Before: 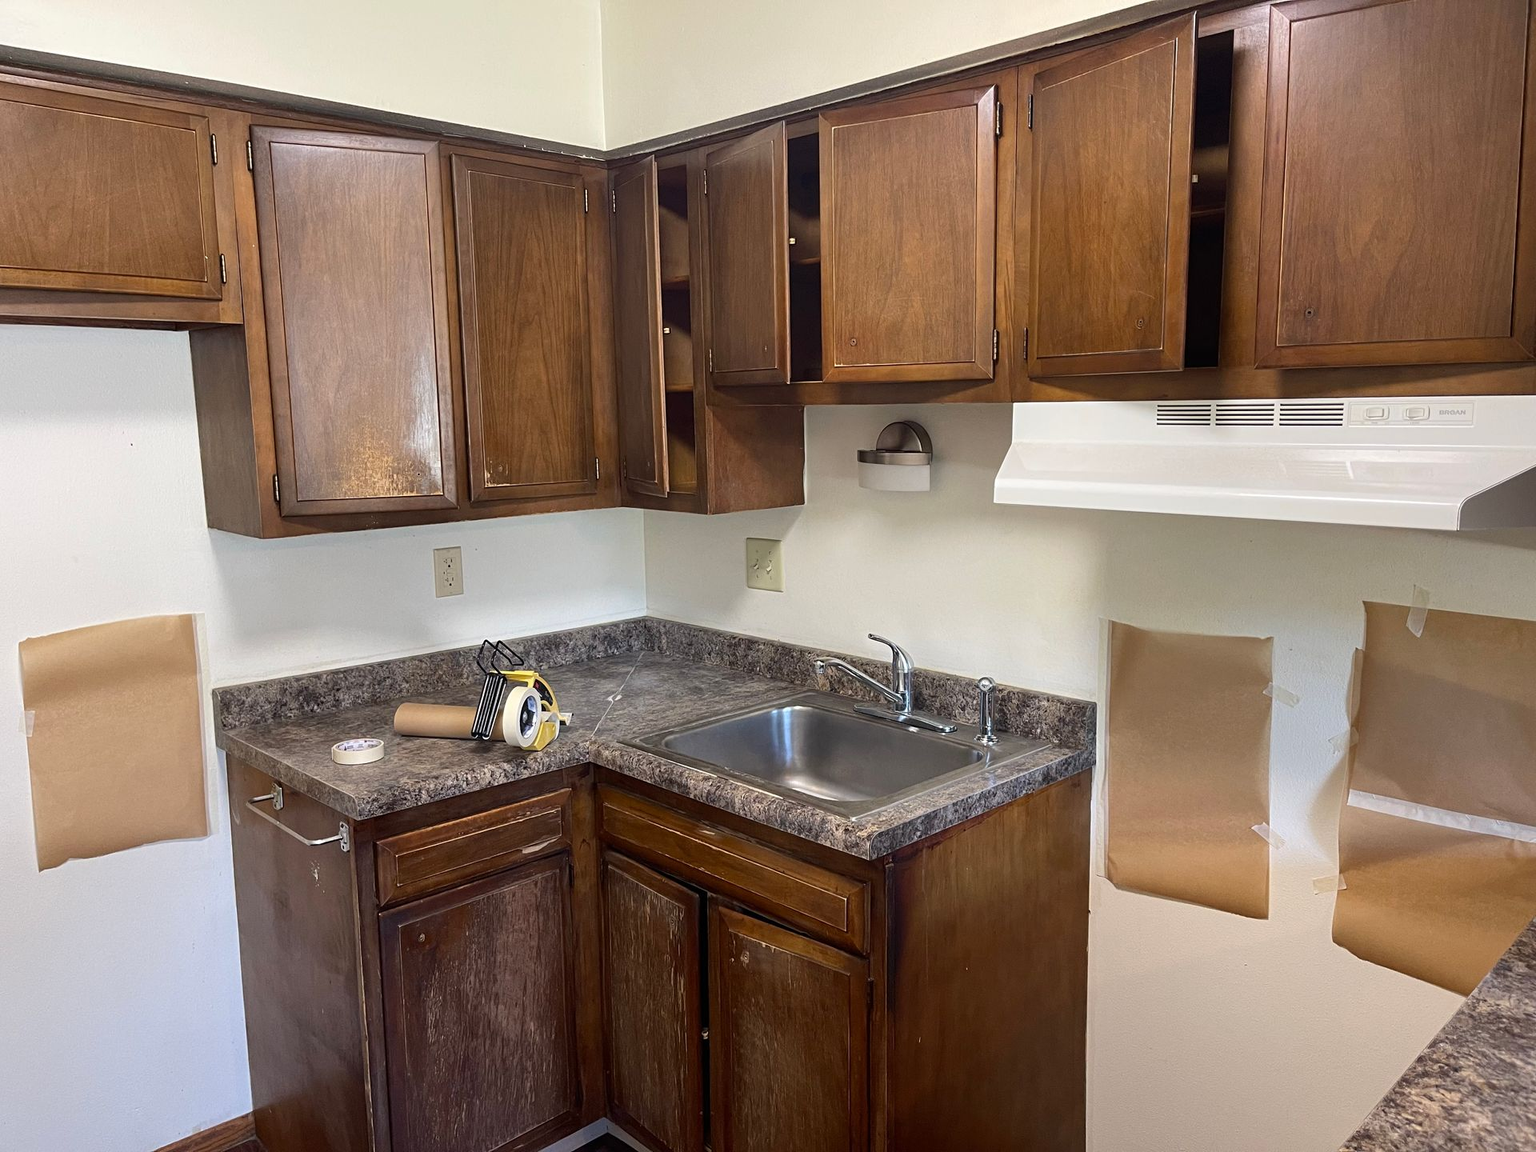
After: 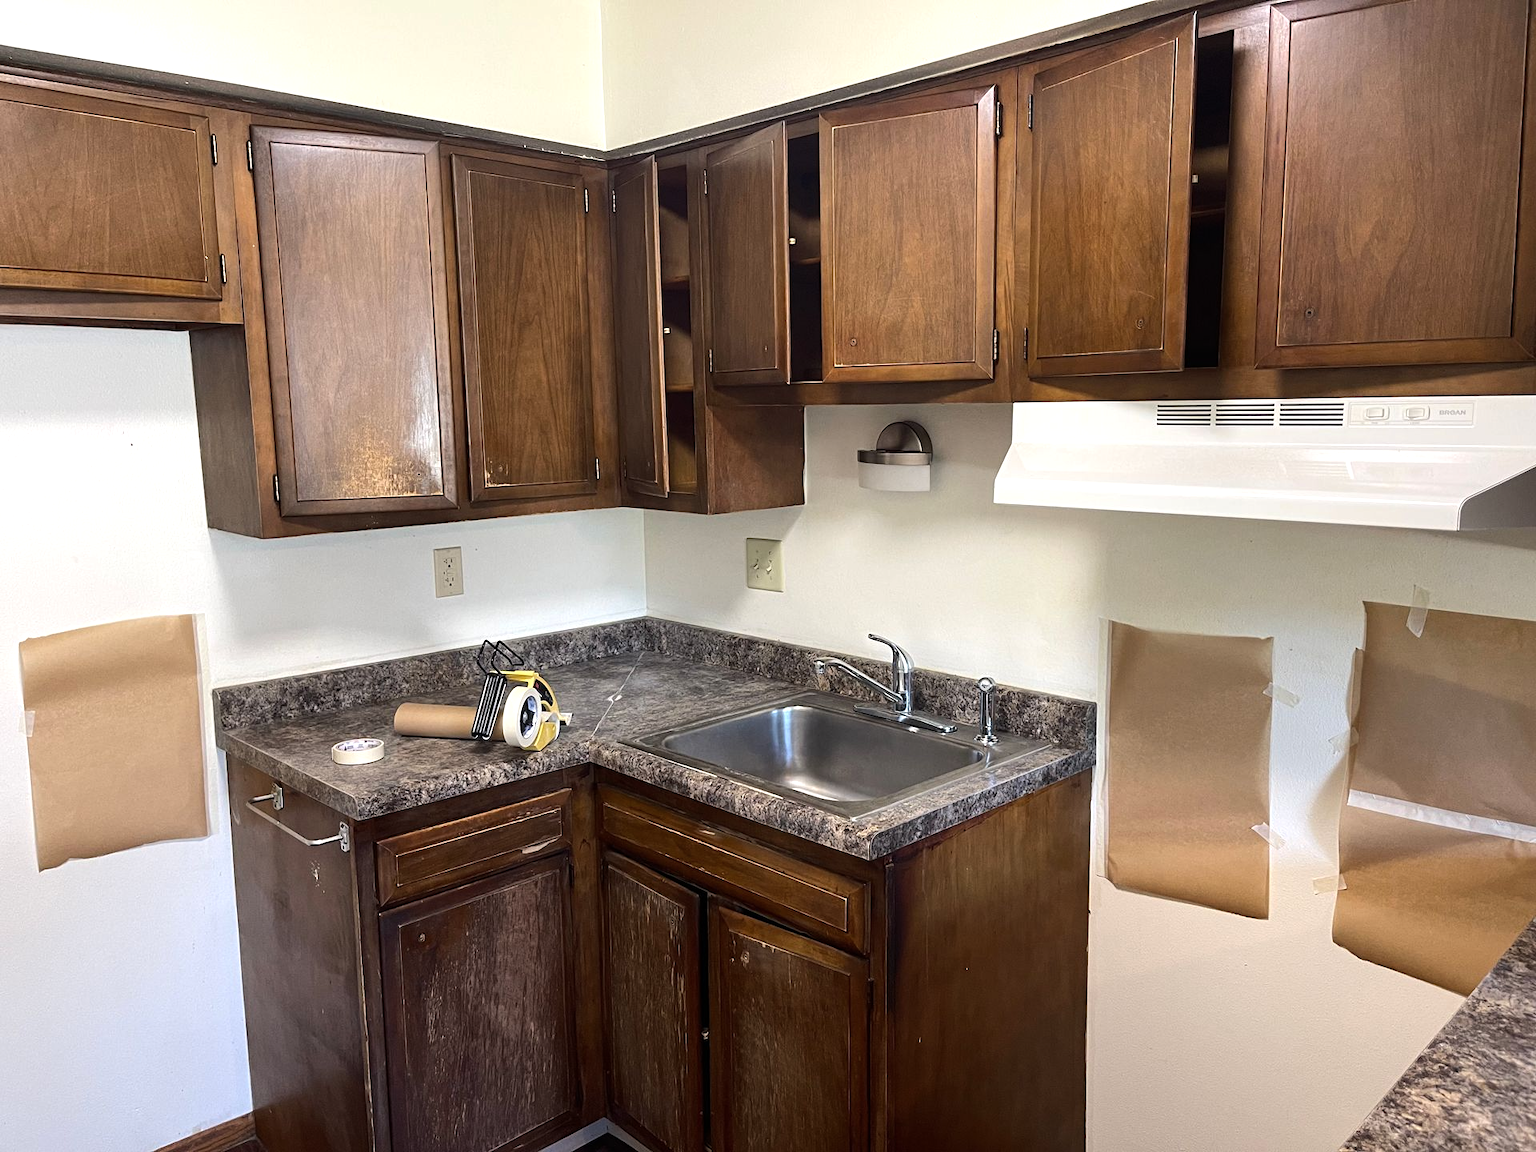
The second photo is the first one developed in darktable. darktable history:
tone equalizer: -8 EV -0.417 EV, -7 EV -0.389 EV, -6 EV -0.333 EV, -5 EV -0.222 EV, -3 EV 0.222 EV, -2 EV 0.333 EV, -1 EV 0.389 EV, +0 EV 0.417 EV, edges refinement/feathering 500, mask exposure compensation -1.57 EV, preserve details no
contrast brightness saturation: saturation -0.05
